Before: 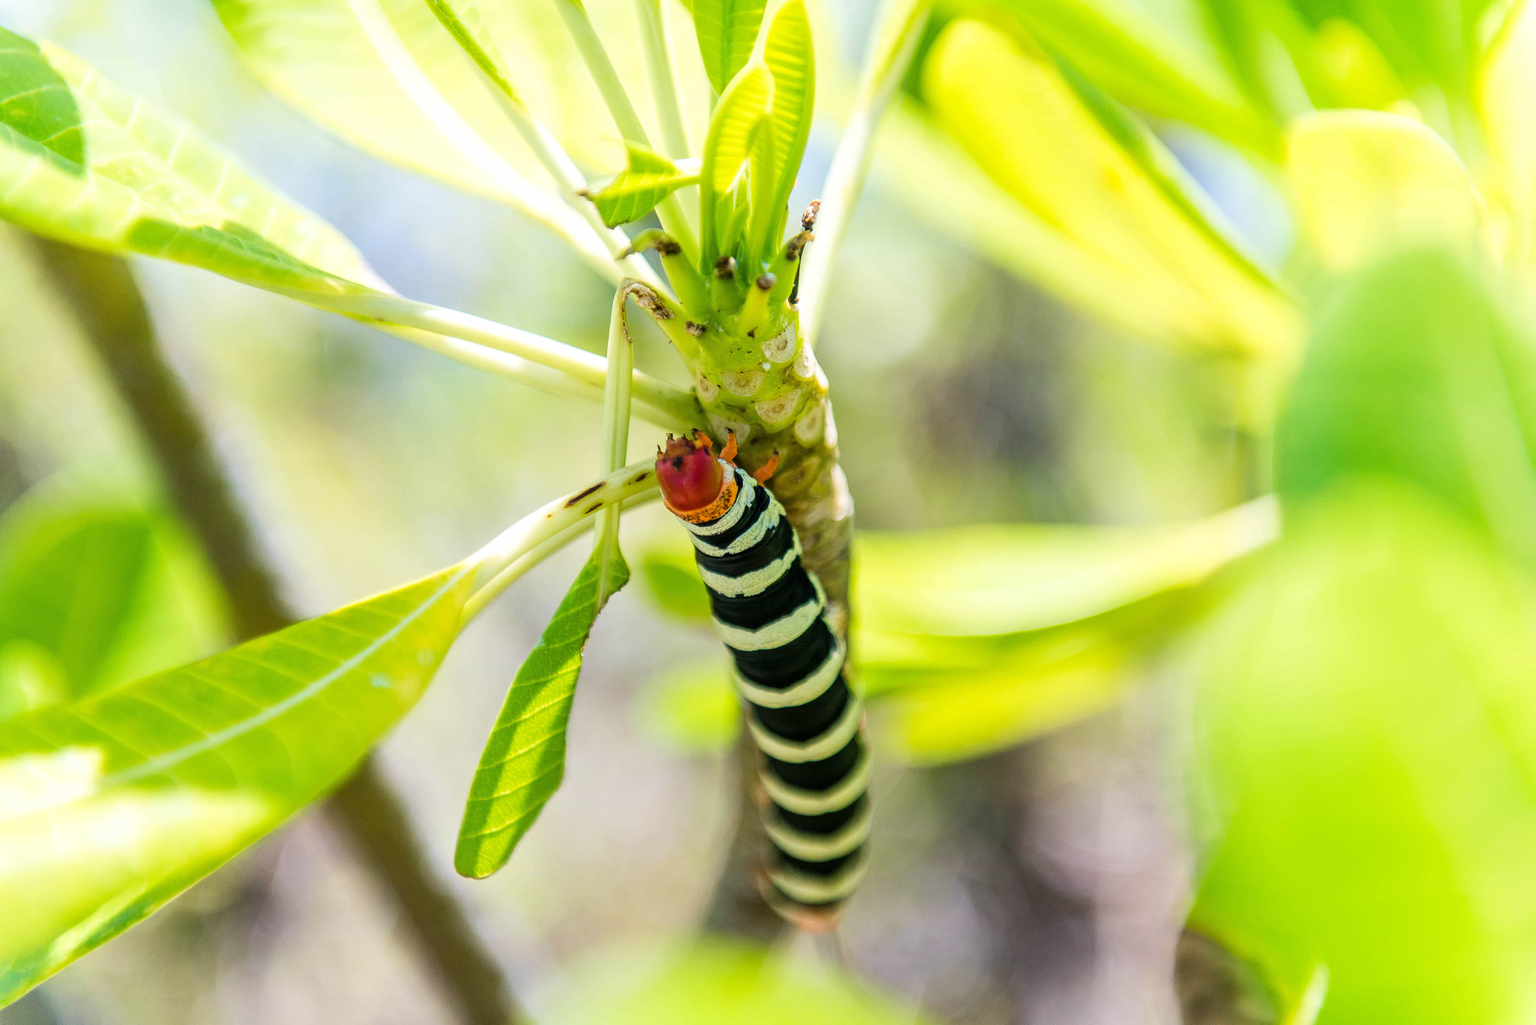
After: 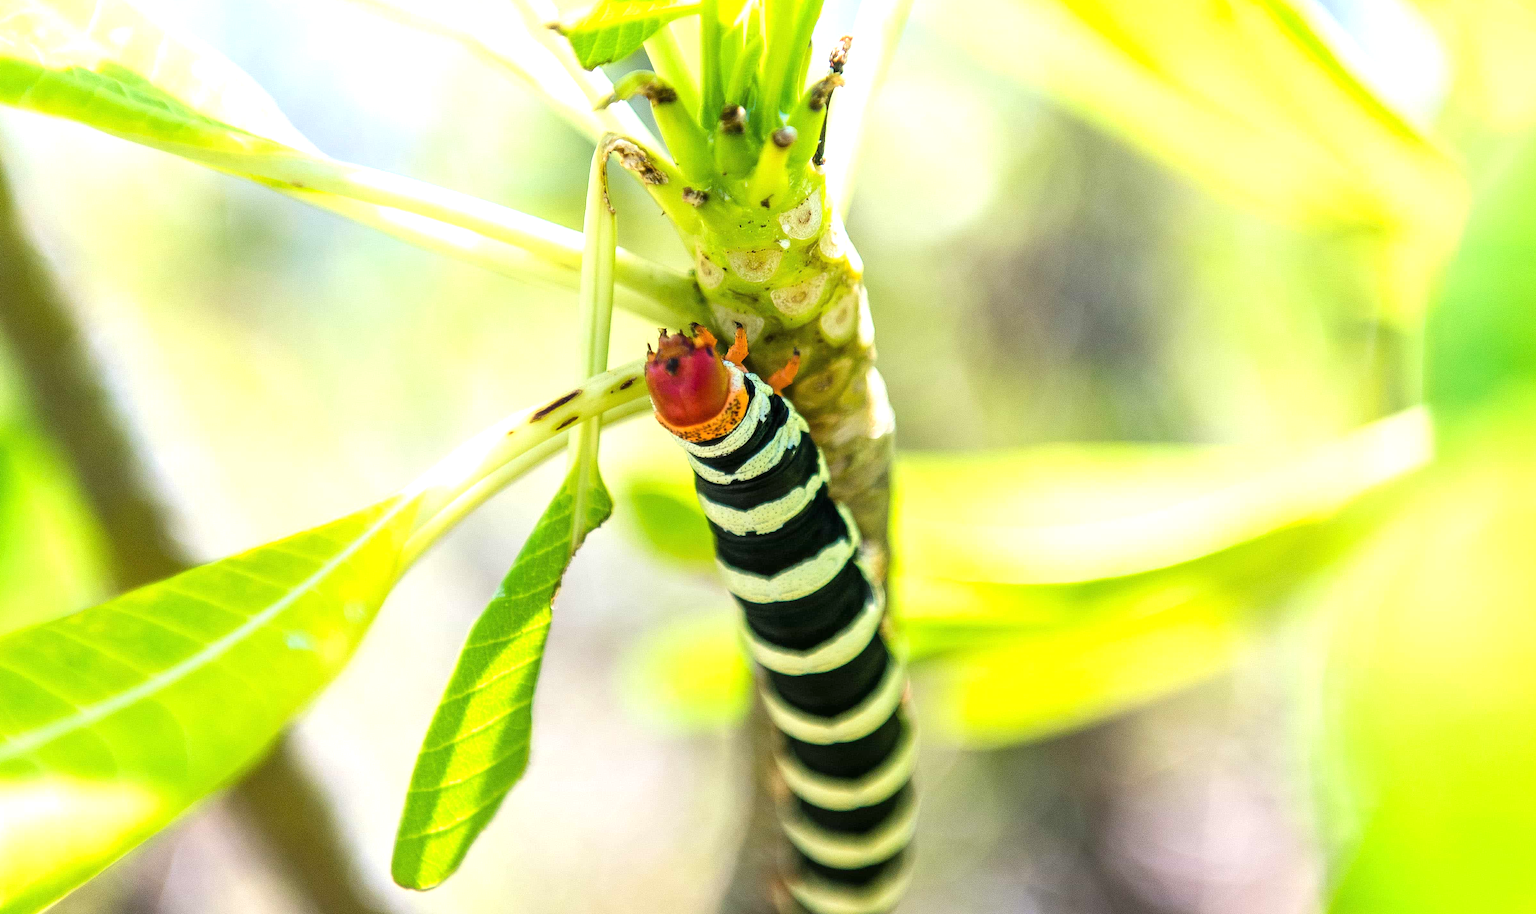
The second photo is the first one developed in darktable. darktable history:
exposure: black level correction 0, exposure 0.589 EV, compensate highlight preservation false
crop: left 9.399%, top 16.893%, right 11.266%, bottom 12.388%
